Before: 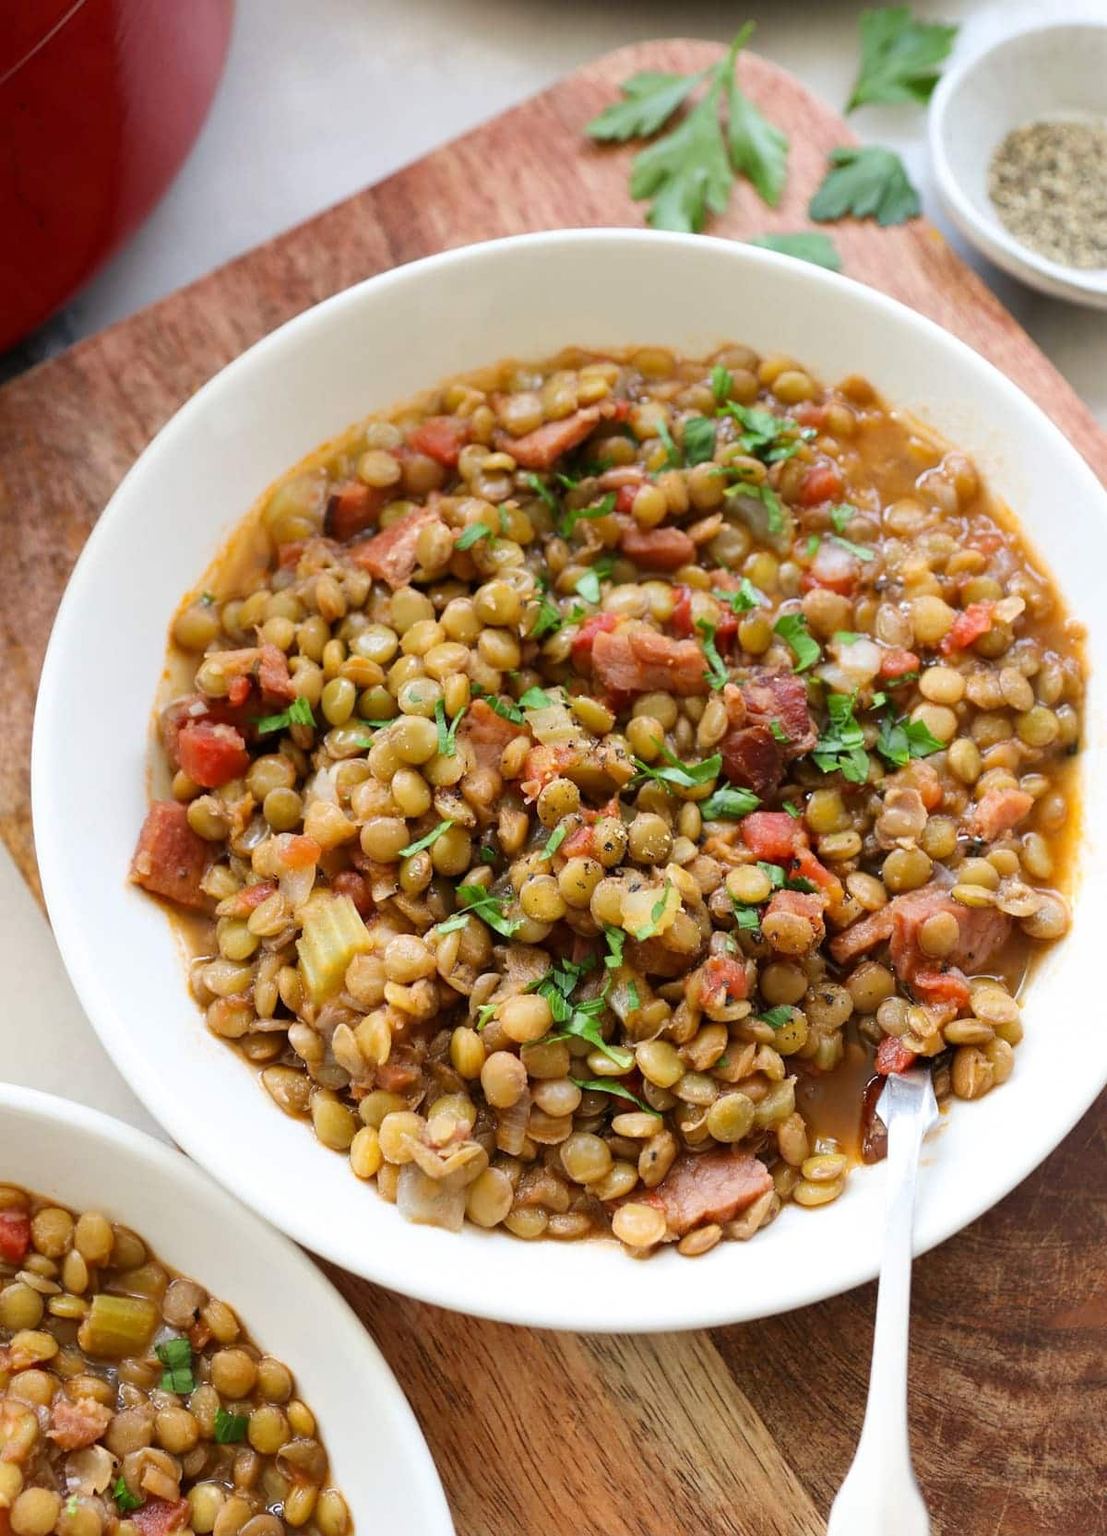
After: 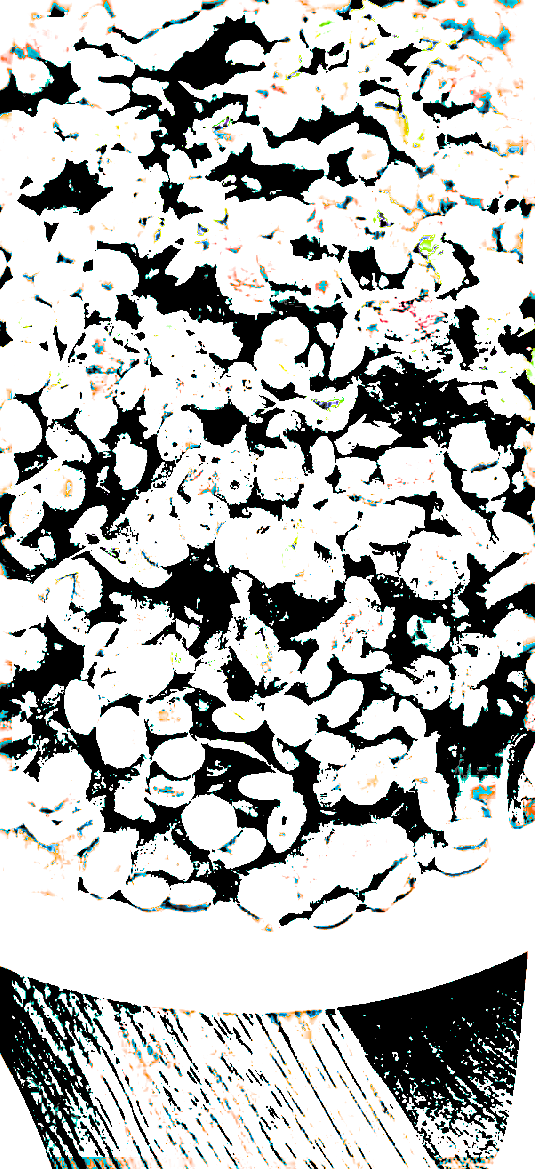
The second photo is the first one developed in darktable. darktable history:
filmic rgb: black relative exposure -2.86 EV, white relative exposure 4.56 EV, hardness 1.76, contrast 1.236
exposure: black level correction 0.1, exposure 3.051 EV, compensate highlight preservation false
tone equalizer: -8 EV 0.23 EV, -7 EV 0.394 EV, -6 EV 0.402 EV, -5 EV 0.253 EV, -3 EV -0.278 EV, -2 EV -0.414 EV, -1 EV -0.407 EV, +0 EV -0.28 EV
sharpen: radius 6.28, amount 1.809, threshold 0.186
crop: left 35.493%, top 26.058%, right 19.881%, bottom 3.356%
